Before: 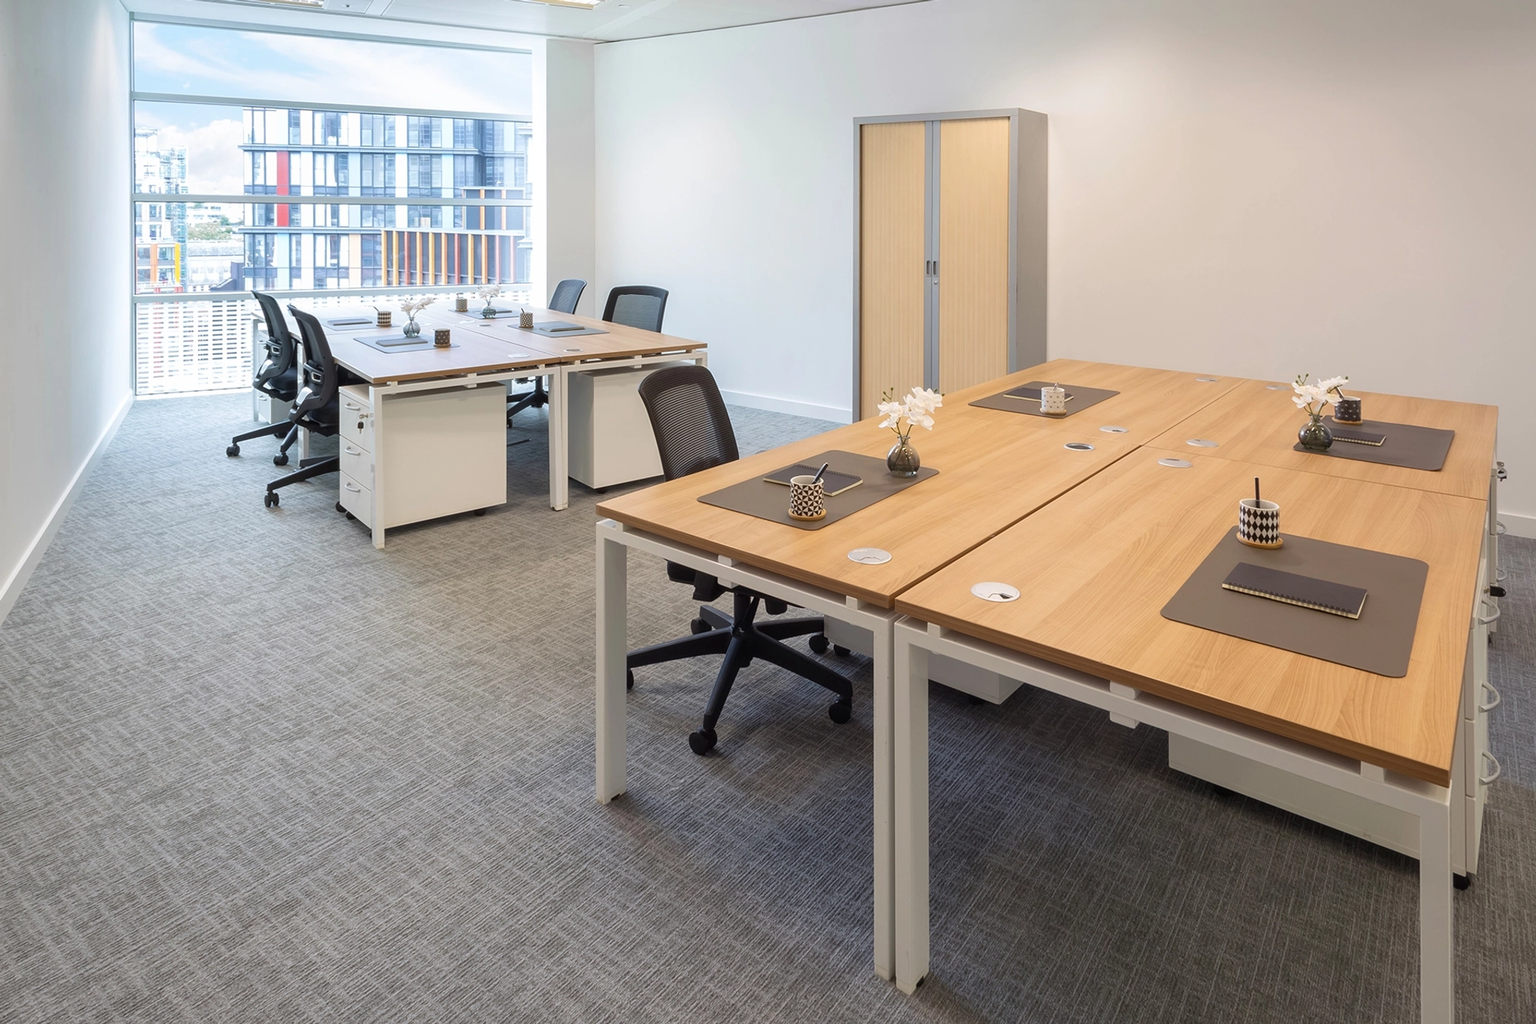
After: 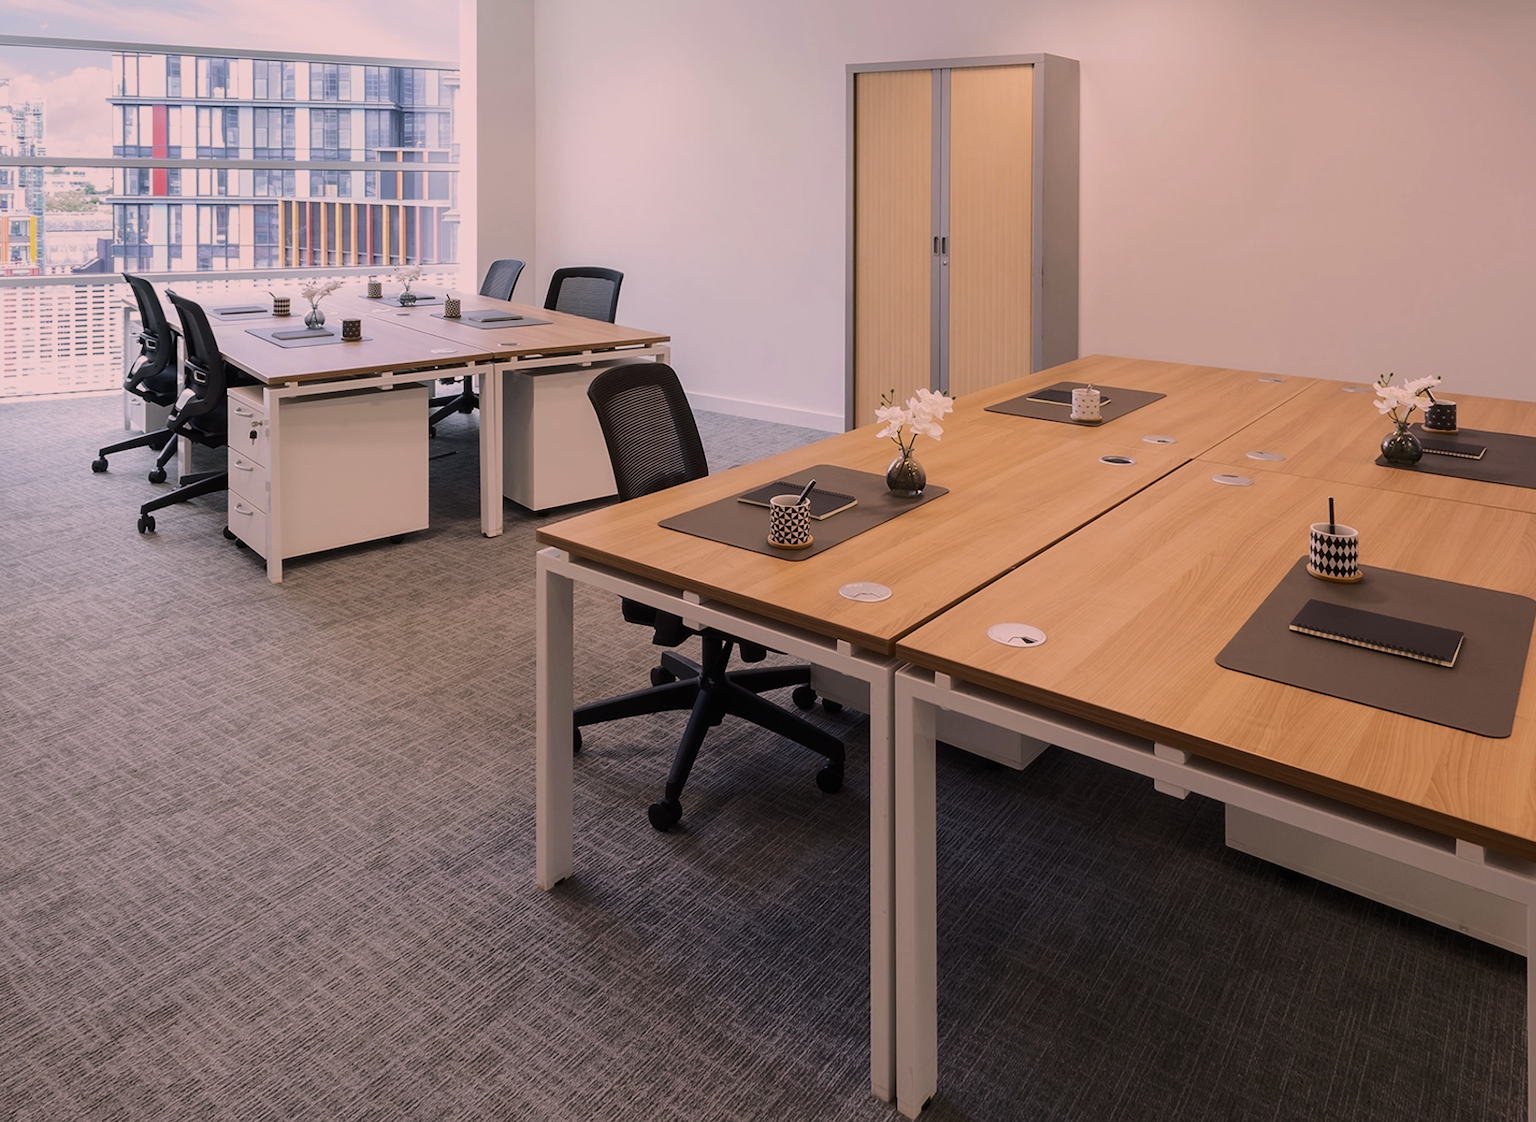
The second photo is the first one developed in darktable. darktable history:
crop: left 9.803%, top 6.288%, right 7.011%, bottom 2.573%
base curve: curves: ch0 [(0, 0) (0.073, 0.04) (0.157, 0.139) (0.492, 0.492) (0.758, 0.758) (1, 1)]
exposure: exposure -0.566 EV, compensate exposure bias true, compensate highlight preservation false
color correction: highlights a* 14.53, highlights b* 4.77
